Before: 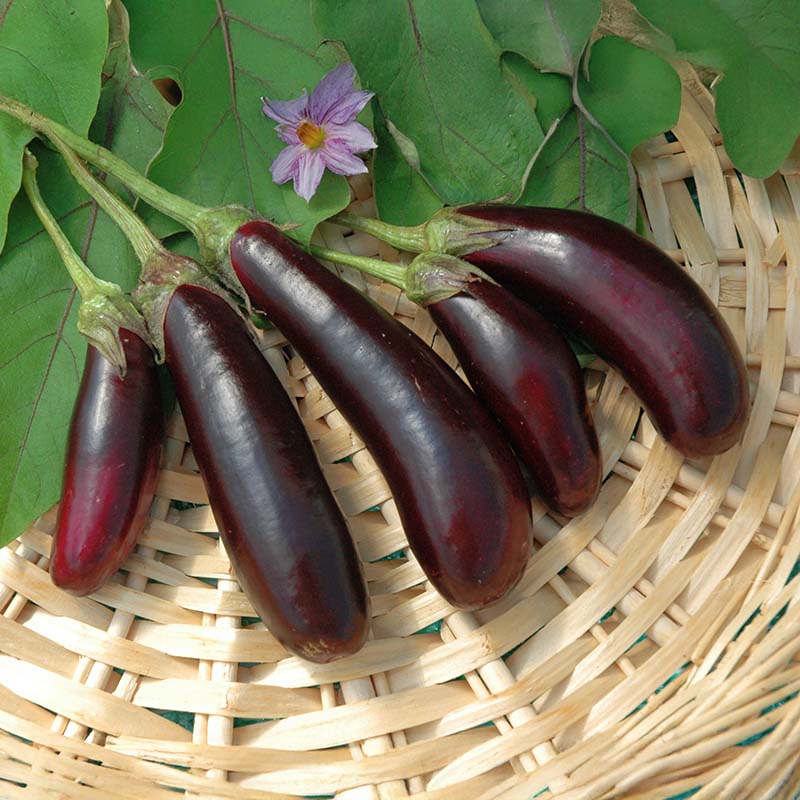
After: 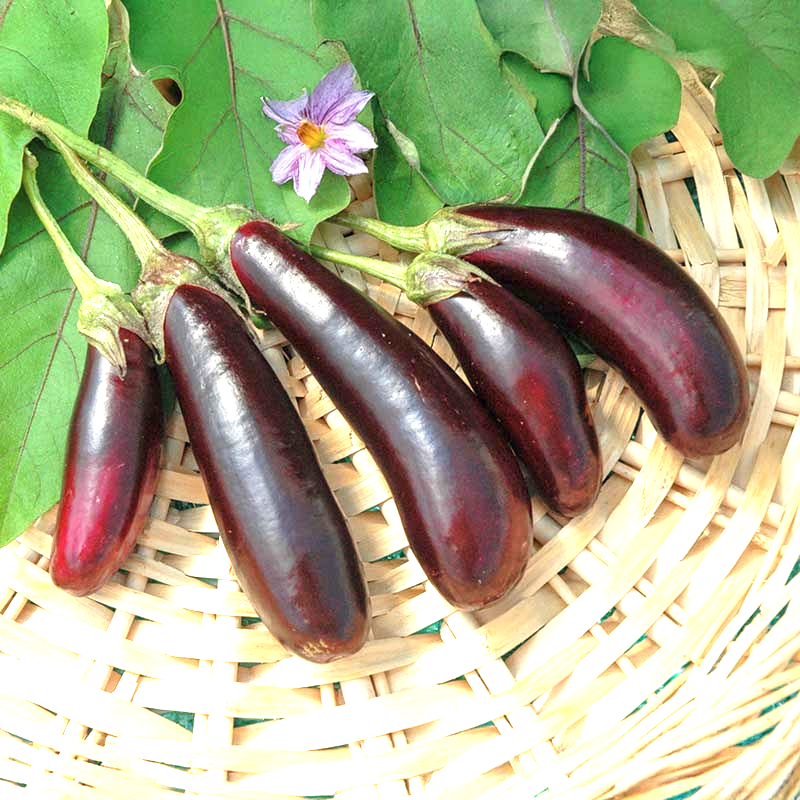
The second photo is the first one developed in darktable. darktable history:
local contrast: on, module defaults
exposure: black level correction 0.001, exposure 1.398 EV, compensate highlight preservation false
